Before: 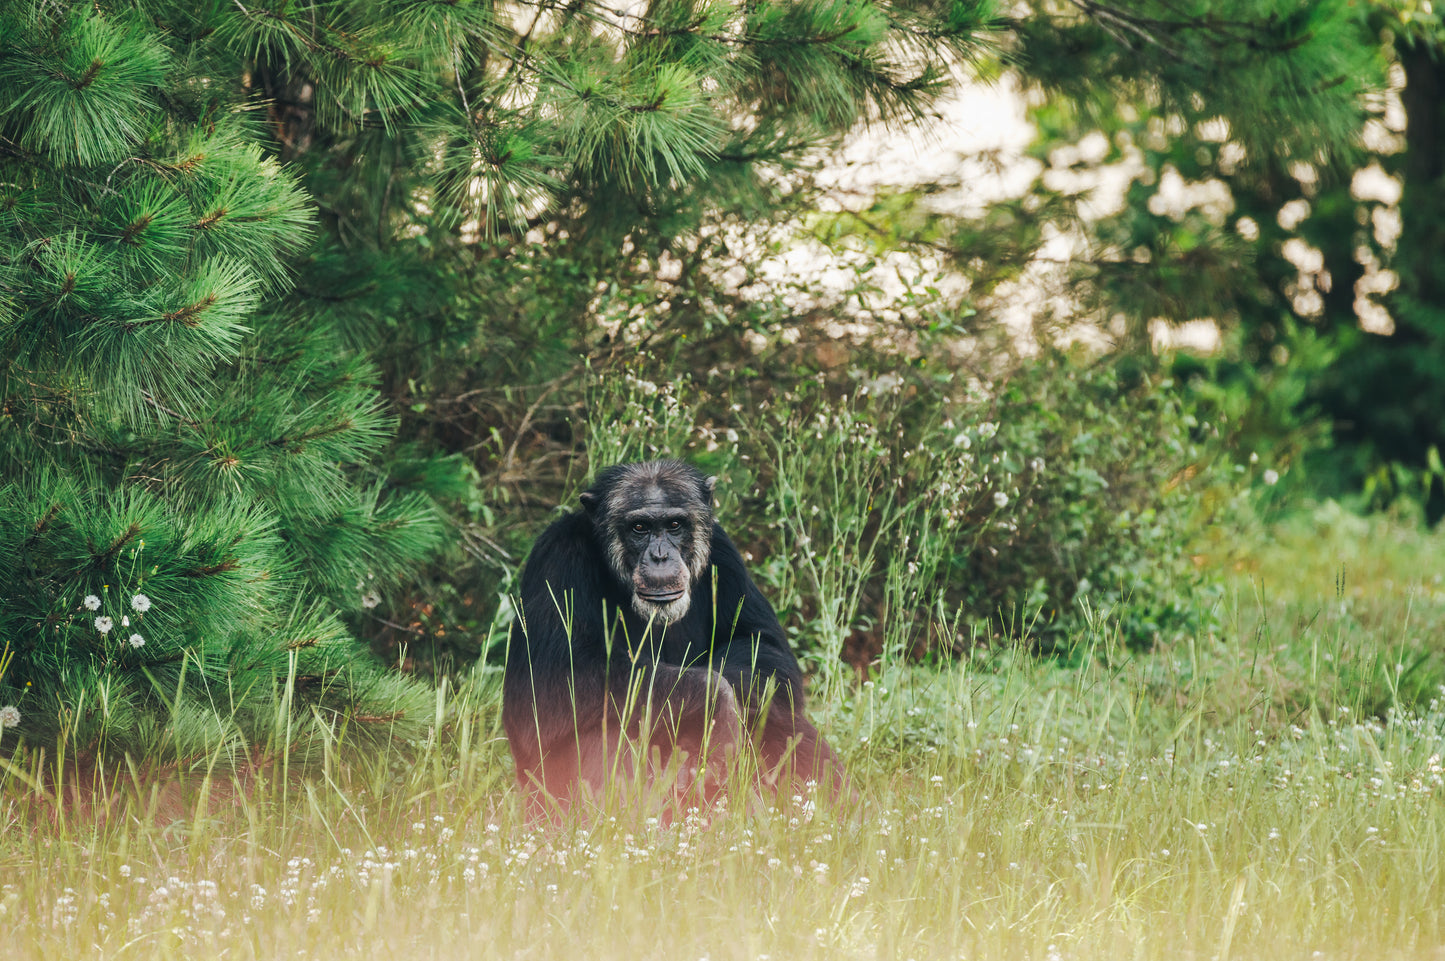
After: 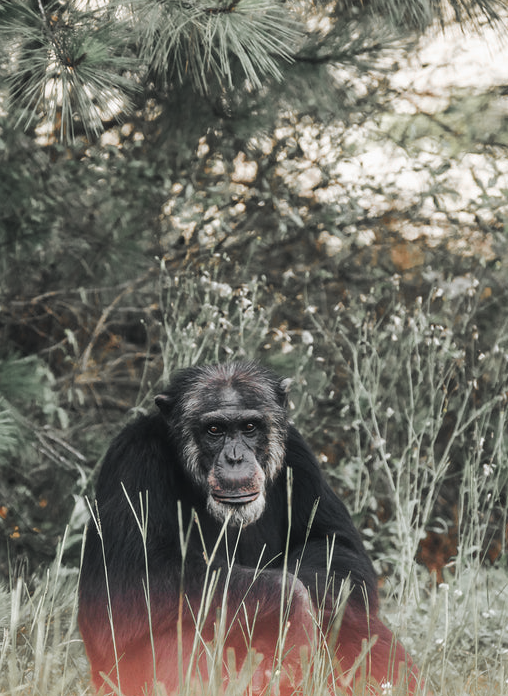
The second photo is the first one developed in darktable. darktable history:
color zones: curves: ch1 [(0, 0.638) (0.193, 0.442) (0.286, 0.15) (0.429, 0.14) (0.571, 0.142) (0.714, 0.154) (0.857, 0.175) (1, 0.638)]
crop and rotate: left 29.476%, top 10.214%, right 35.32%, bottom 17.333%
